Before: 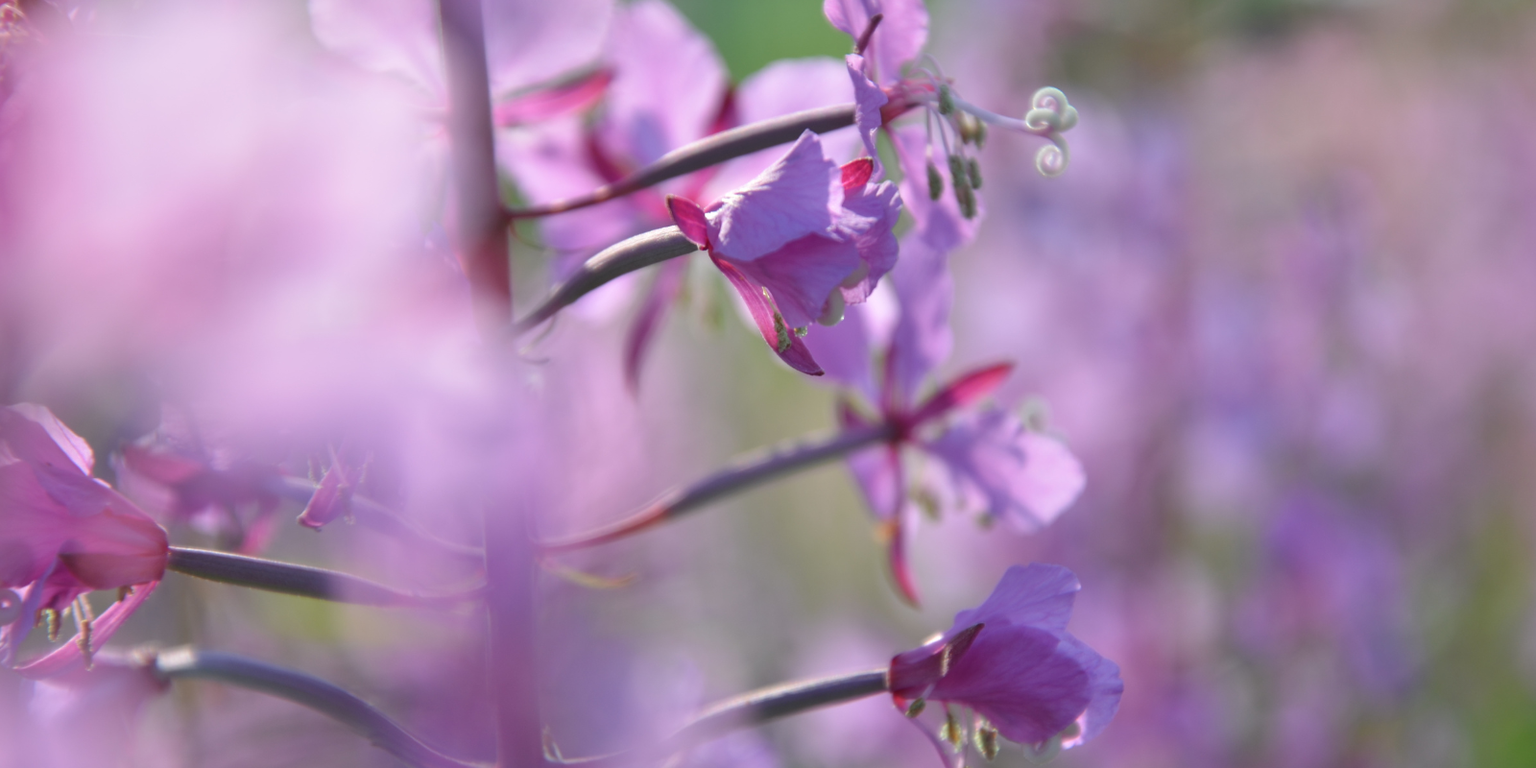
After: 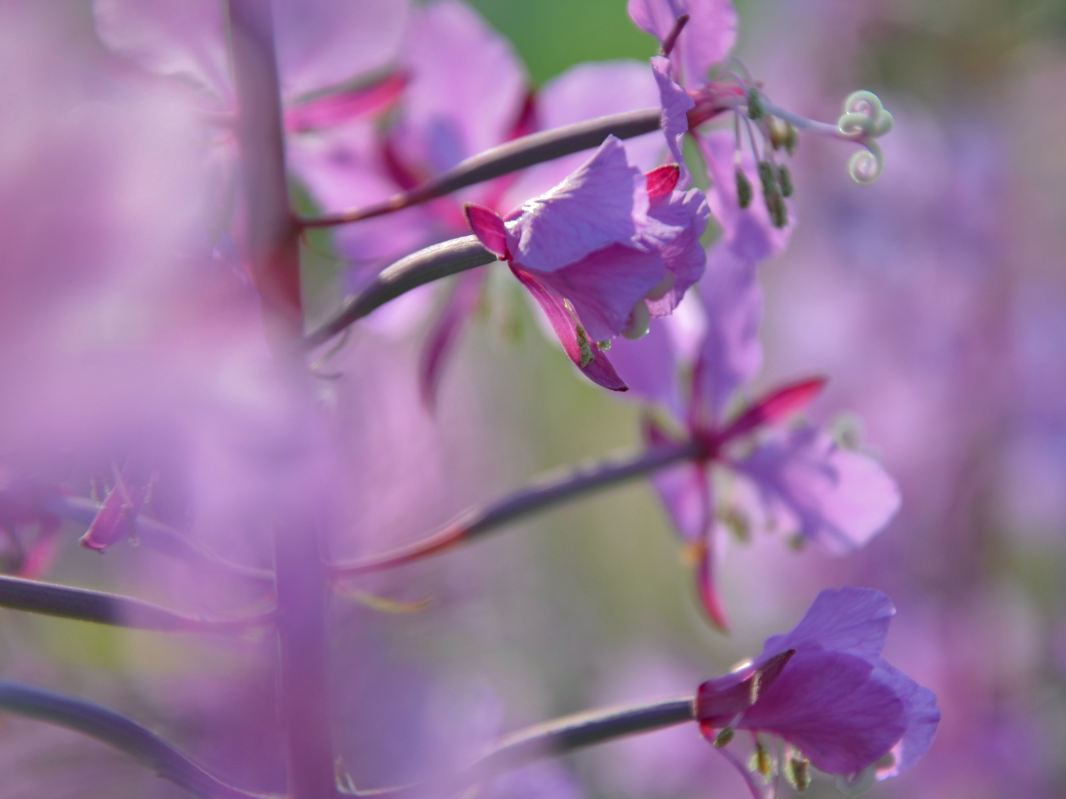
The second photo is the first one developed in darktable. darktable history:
crop and rotate: left 14.436%, right 18.898%
tone equalizer: on, module defaults
shadows and highlights: shadows 38.43, highlights -74.54
haze removal: compatibility mode true, adaptive false
